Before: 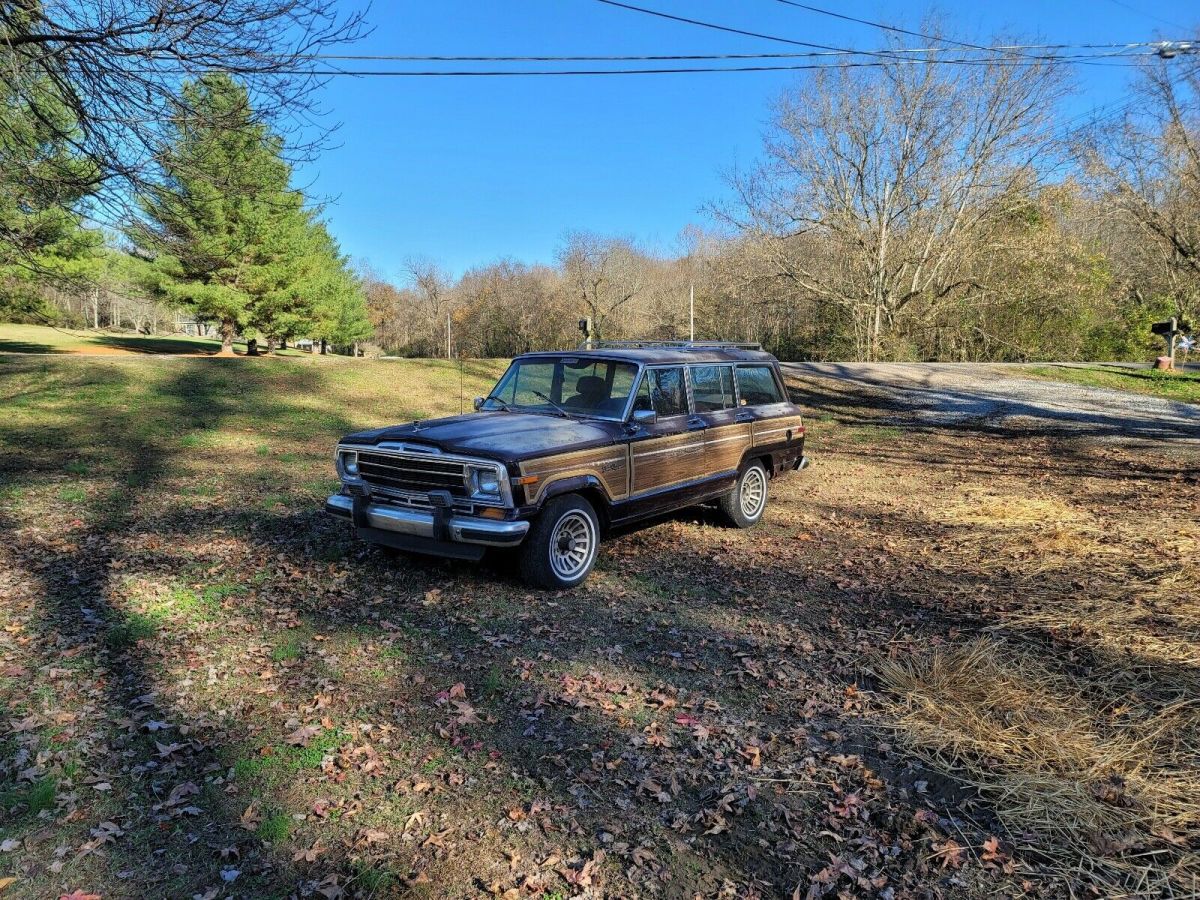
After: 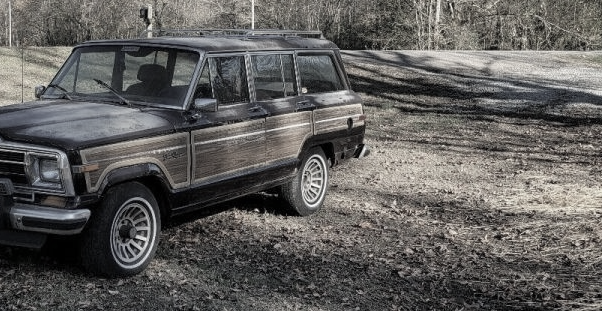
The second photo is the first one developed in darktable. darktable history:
color correction: saturation 0.2
crop: left 36.607%, top 34.735%, right 13.146%, bottom 30.611%
